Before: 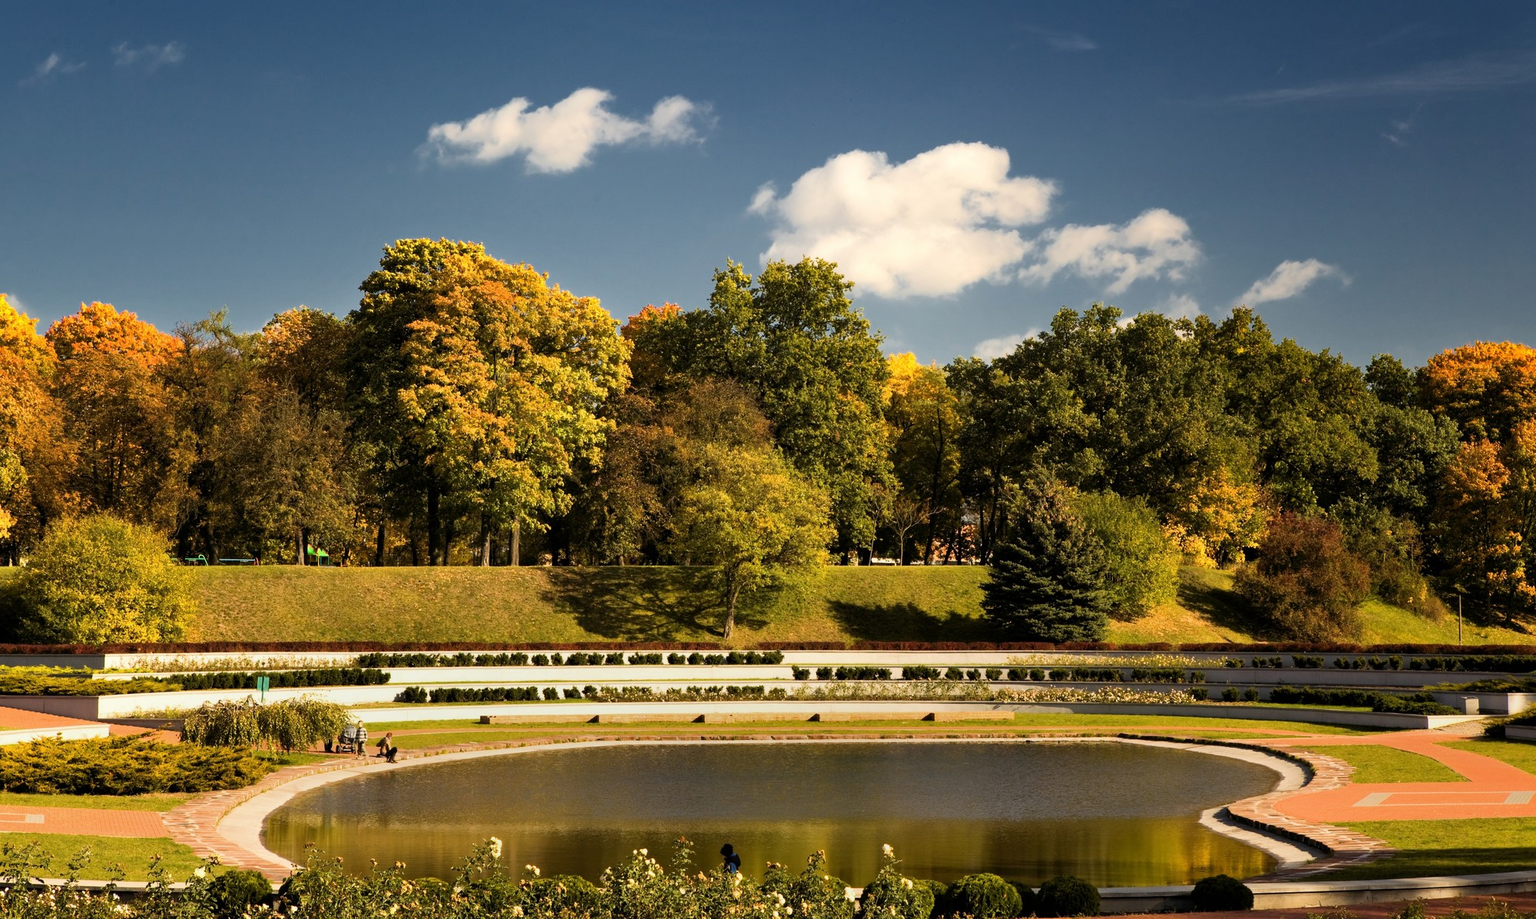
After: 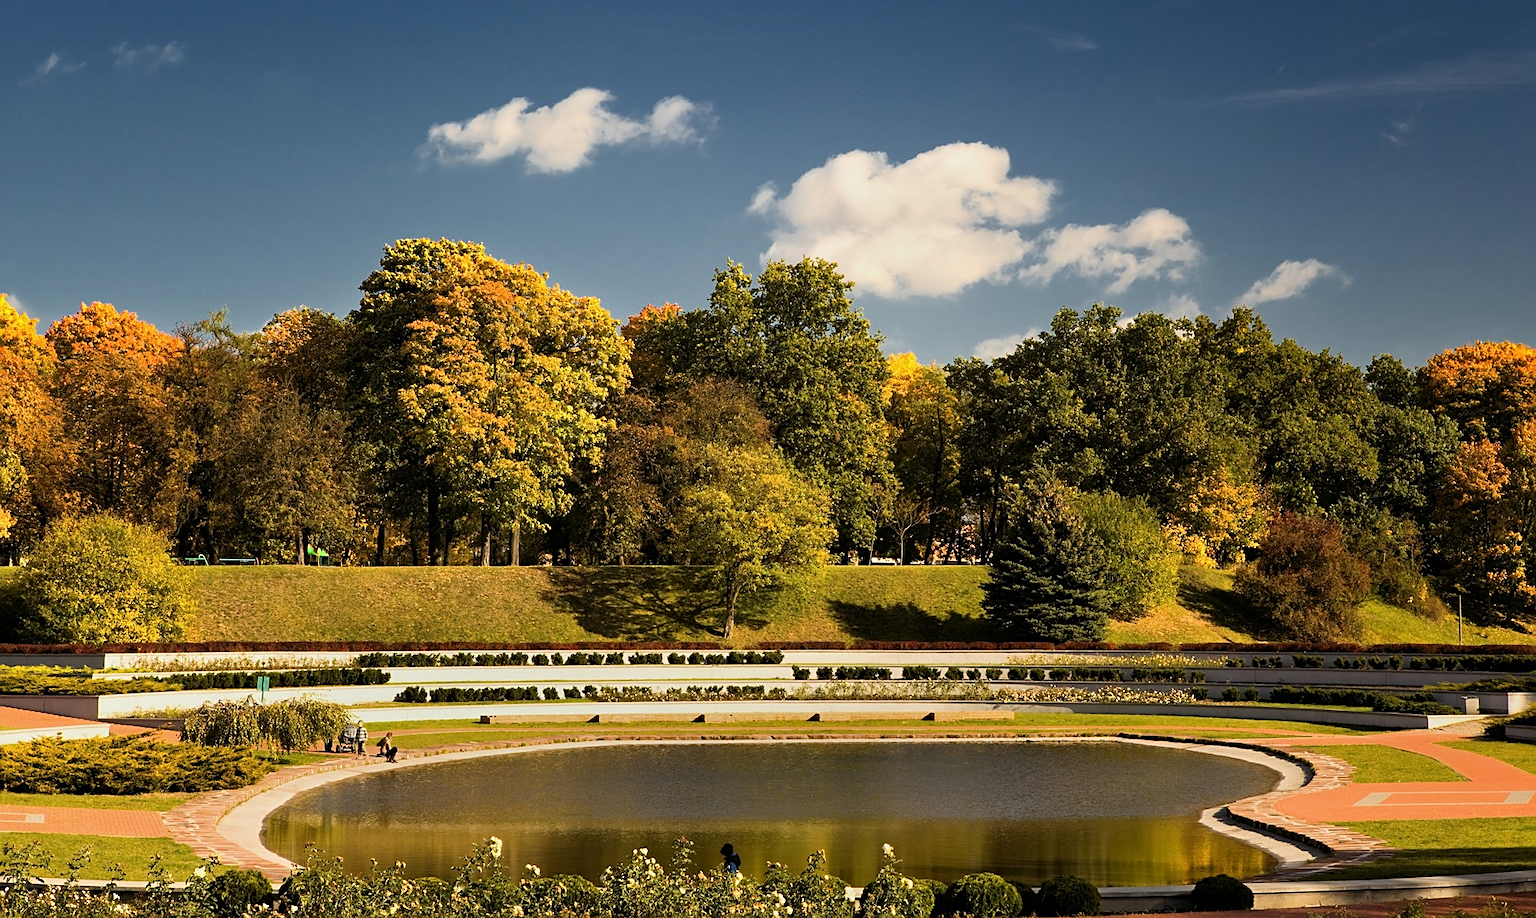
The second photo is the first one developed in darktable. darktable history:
tone equalizer: -8 EV -0.002 EV, -7 EV 0.005 EV, -6 EV -0.009 EV, -5 EV 0.011 EV, -4 EV -0.012 EV, -3 EV 0.007 EV, -2 EV -0.062 EV, -1 EV -0.293 EV, +0 EV -0.582 EV, smoothing diameter 2%, edges refinement/feathering 20, mask exposure compensation -1.57 EV, filter diffusion 5
sharpen: on, module defaults
